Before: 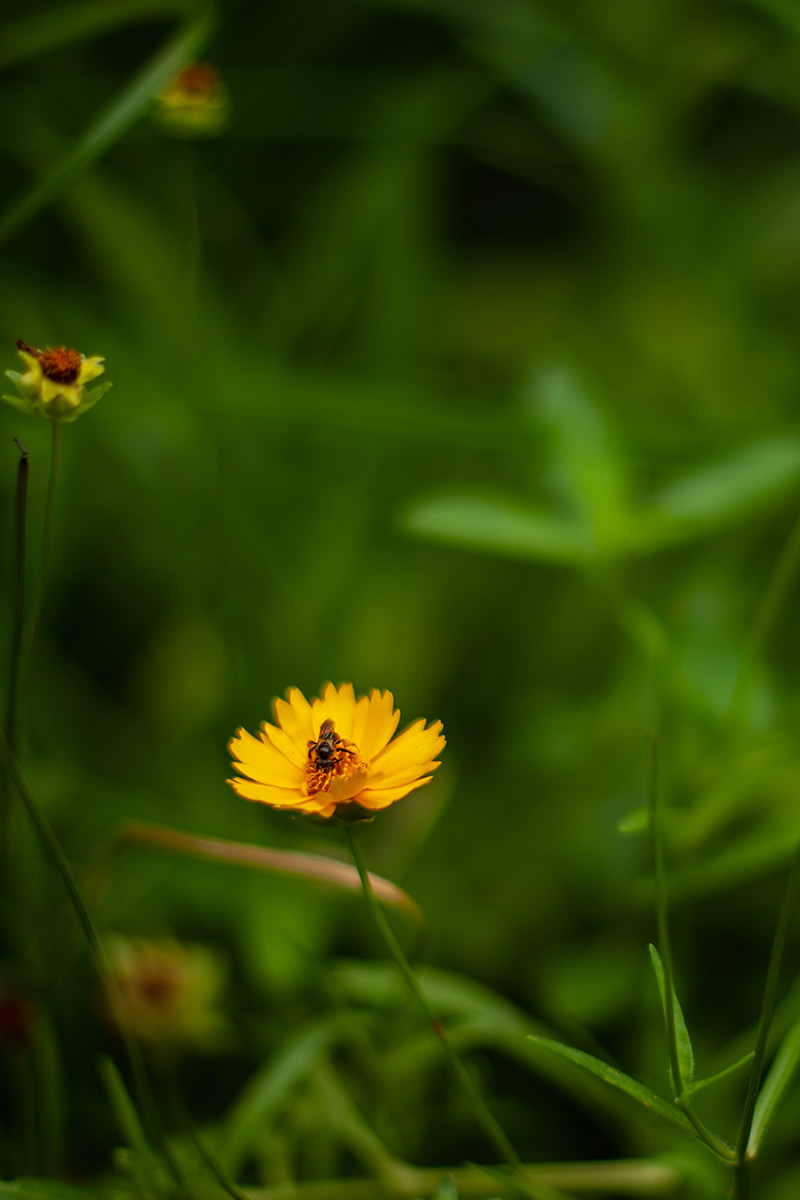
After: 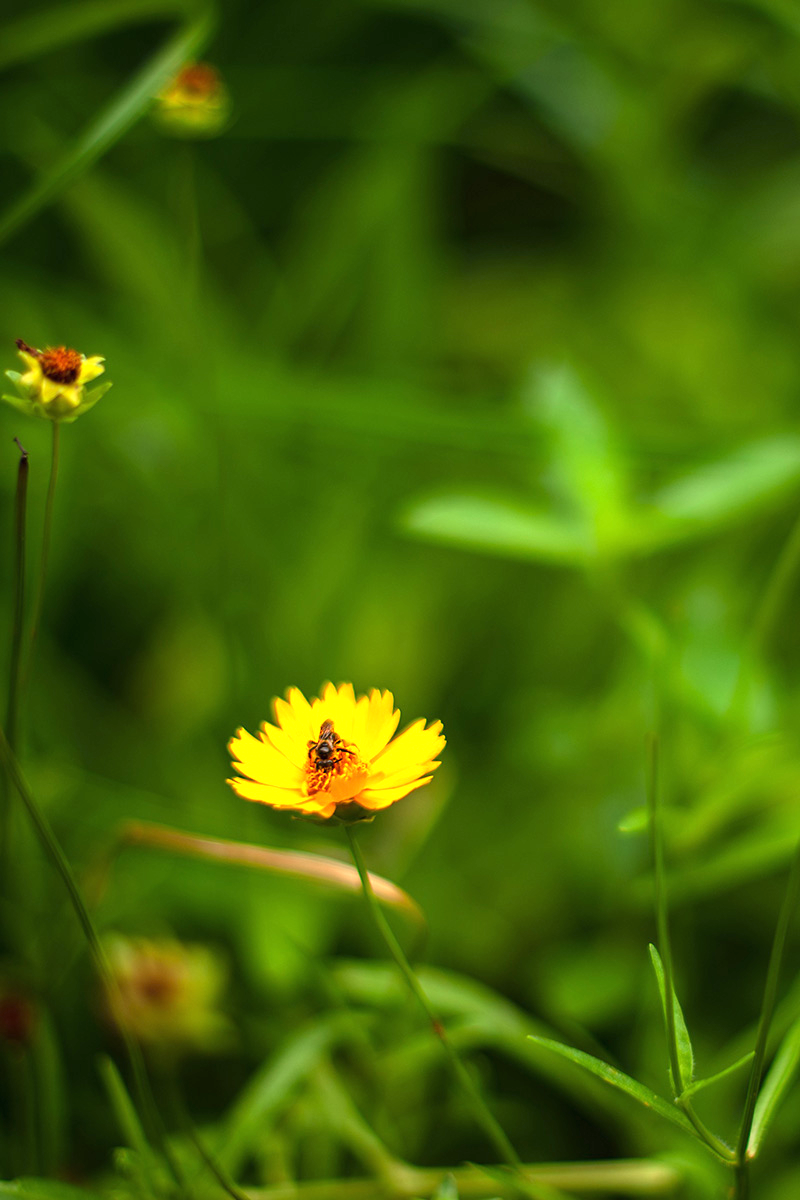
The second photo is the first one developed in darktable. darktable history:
exposure: black level correction 0, exposure 1.2 EV, compensate exposure bias true, compensate highlight preservation false
color zones: curves: ch0 [(0.25, 0.5) (0.423, 0.5) (0.443, 0.5) (0.521, 0.756) (0.568, 0.5) (0.576, 0.5) (0.75, 0.5)]; ch1 [(0.25, 0.5) (0.423, 0.5) (0.443, 0.5) (0.539, 0.873) (0.624, 0.565) (0.631, 0.5) (0.75, 0.5)]
